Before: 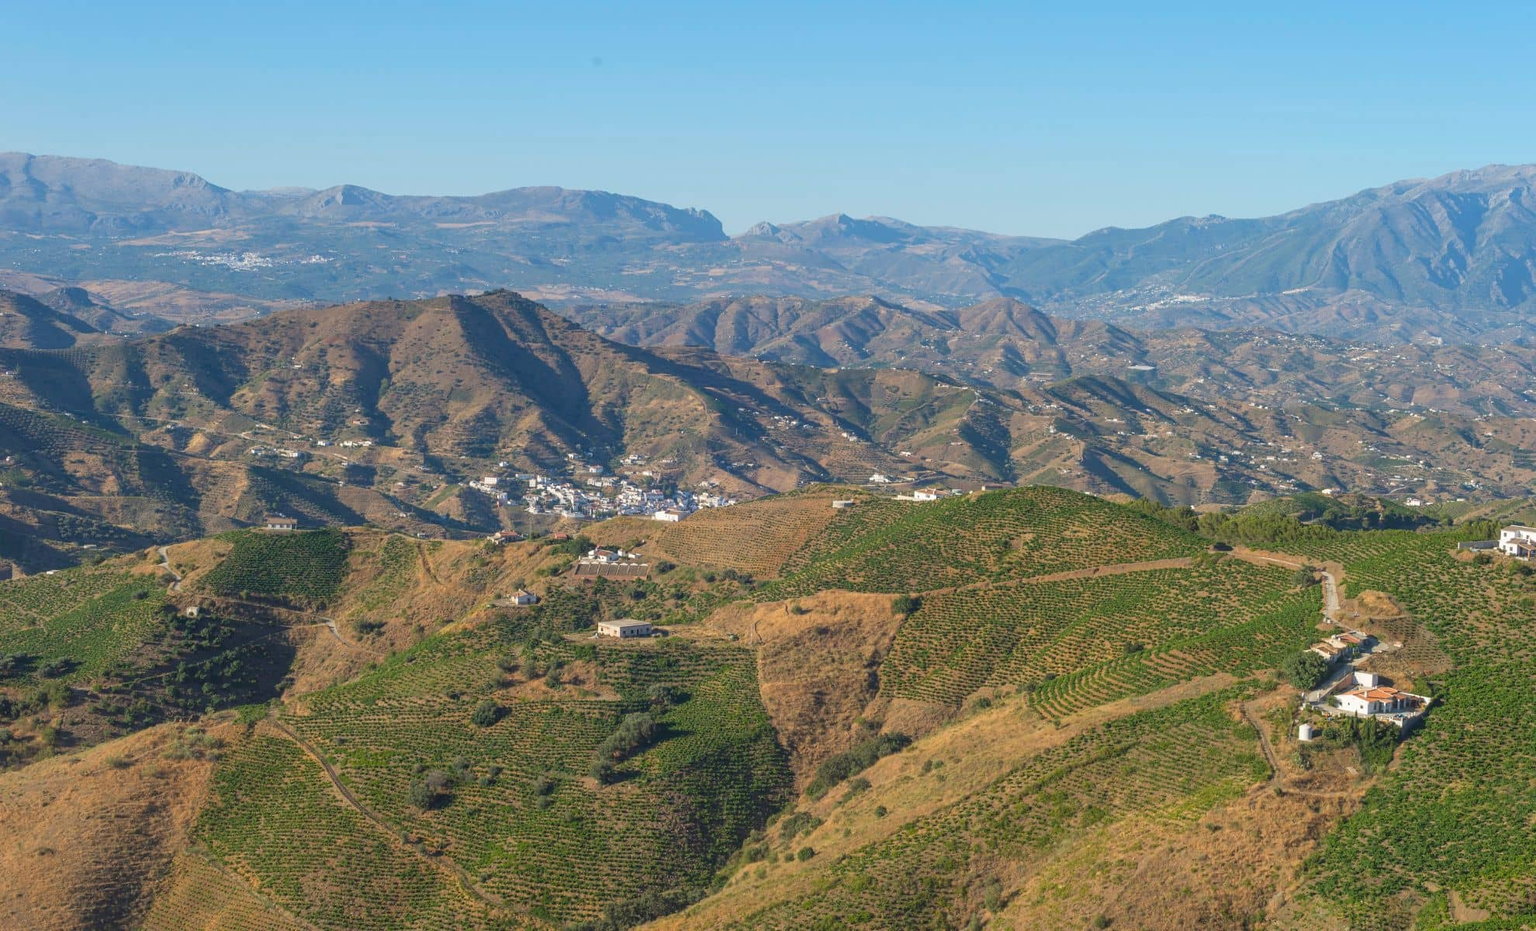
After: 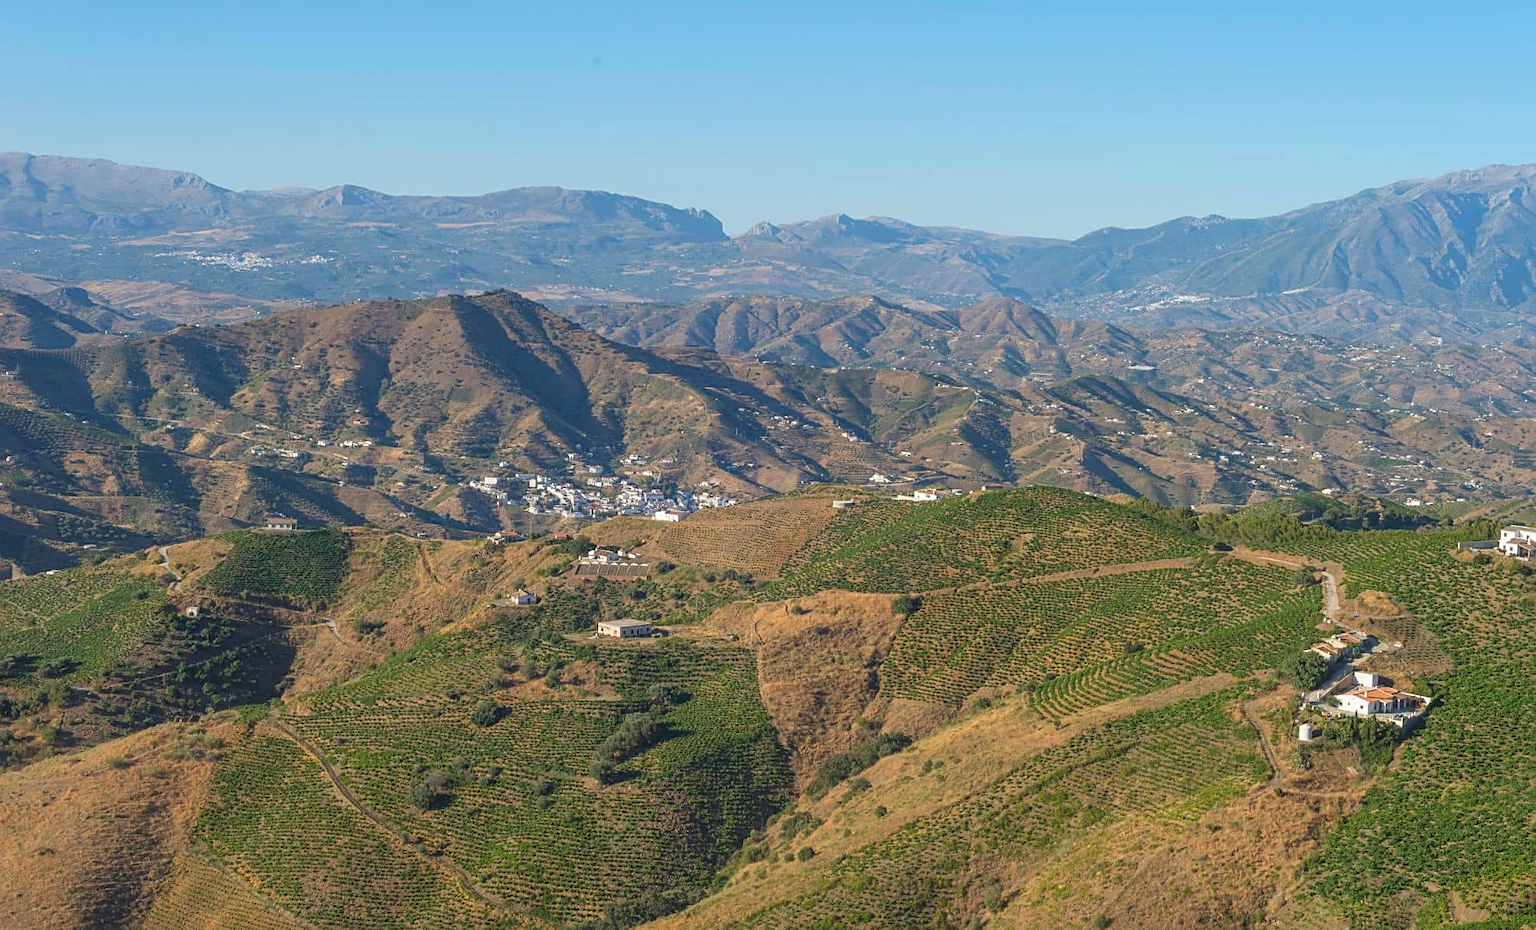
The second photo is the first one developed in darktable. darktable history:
sharpen: radius 2.487, amount 0.319
